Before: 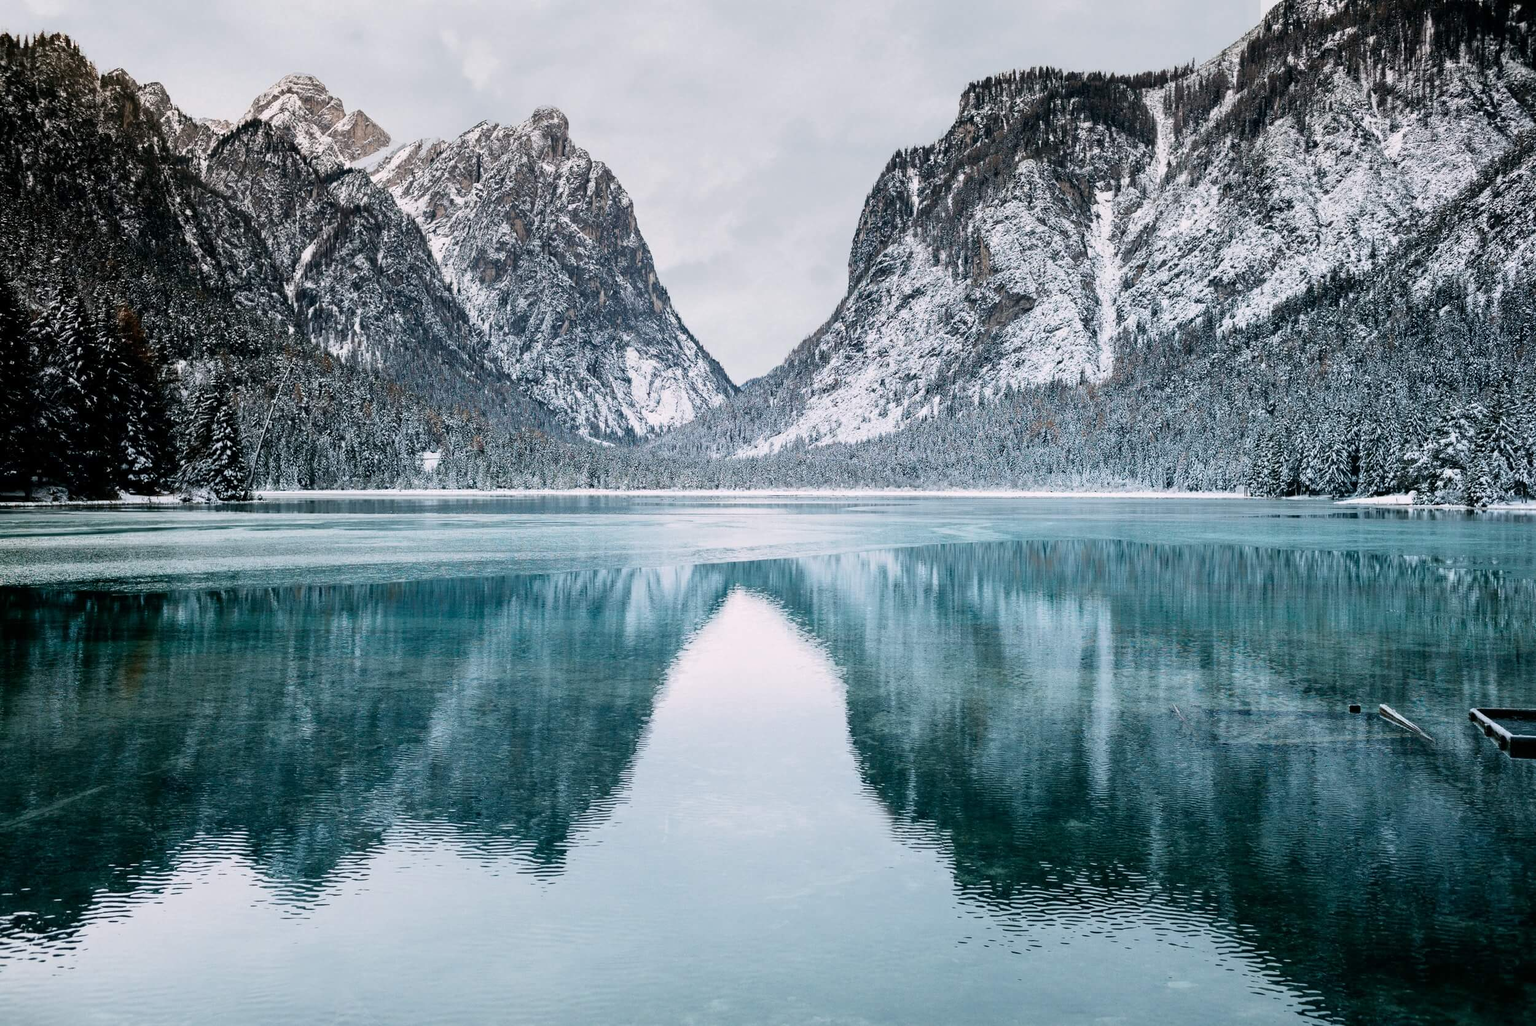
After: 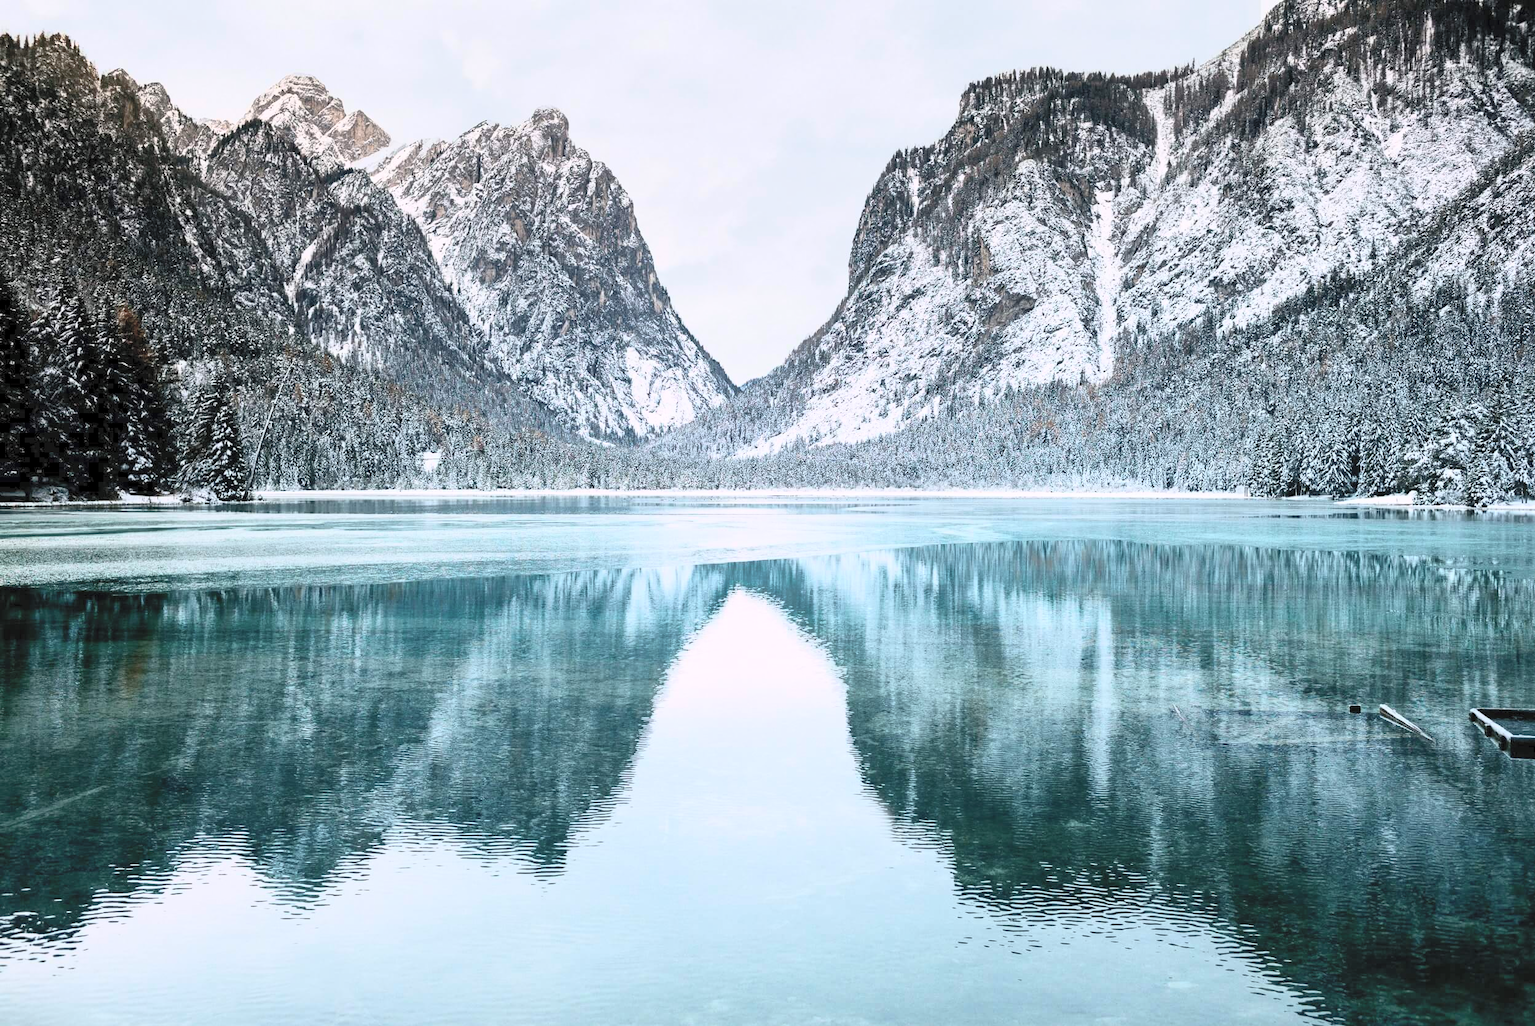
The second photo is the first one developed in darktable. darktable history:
shadows and highlights: on, module defaults
contrast brightness saturation: contrast 0.39, brightness 0.53
